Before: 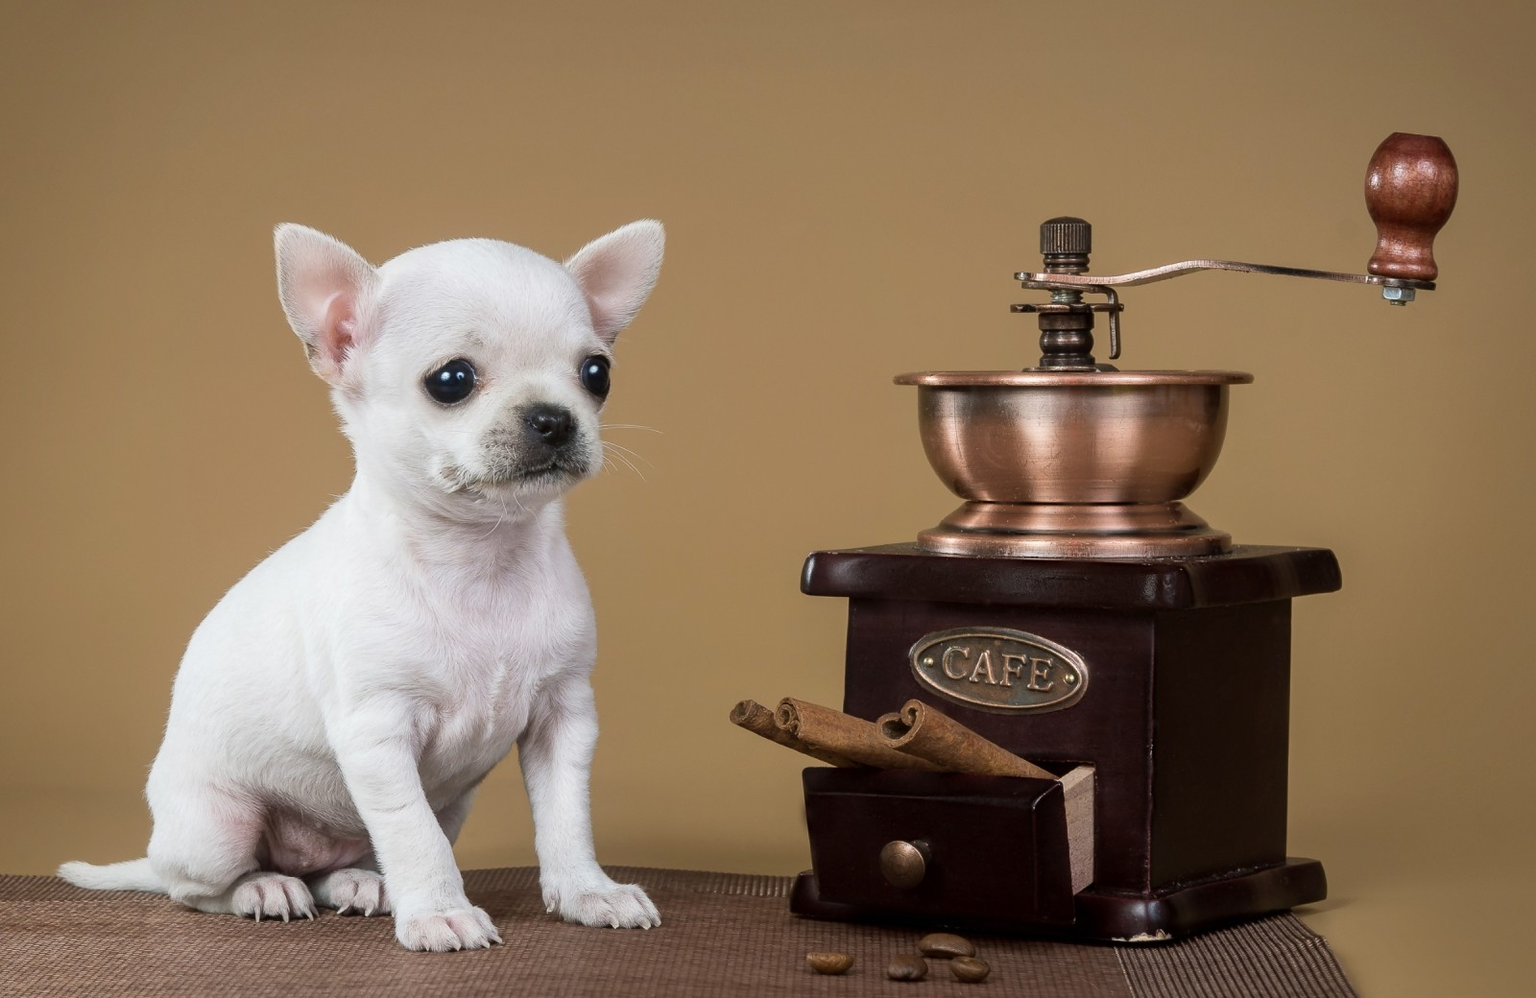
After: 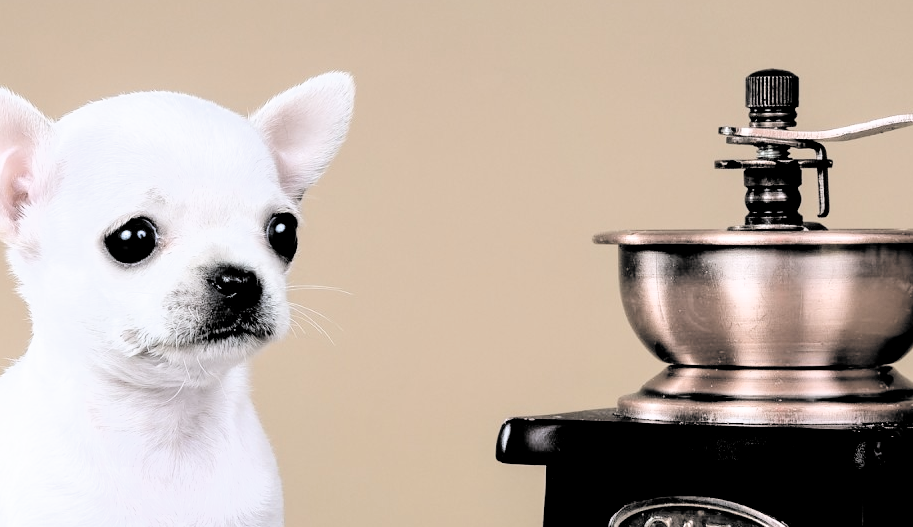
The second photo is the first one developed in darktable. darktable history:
crop: left 21.148%, top 15.182%, right 21.785%, bottom 34.062%
tone equalizer: edges refinement/feathering 500, mask exposure compensation -1.57 EV, preserve details no
color calibration: illuminant as shot in camera, x 0.358, y 0.373, temperature 4628.91 K
filmic rgb: middle gray luminance 13.46%, black relative exposure -2.06 EV, white relative exposure 3.08 EV, target black luminance 0%, hardness 1.8, latitude 58.49%, contrast 1.74, highlights saturation mix 4.99%, shadows ↔ highlights balance -37.36%, color science v4 (2020)
contrast brightness saturation: brightness 0.184, saturation -0.504
exposure: black level correction -0.002, exposure 0.53 EV, compensate highlight preservation false
